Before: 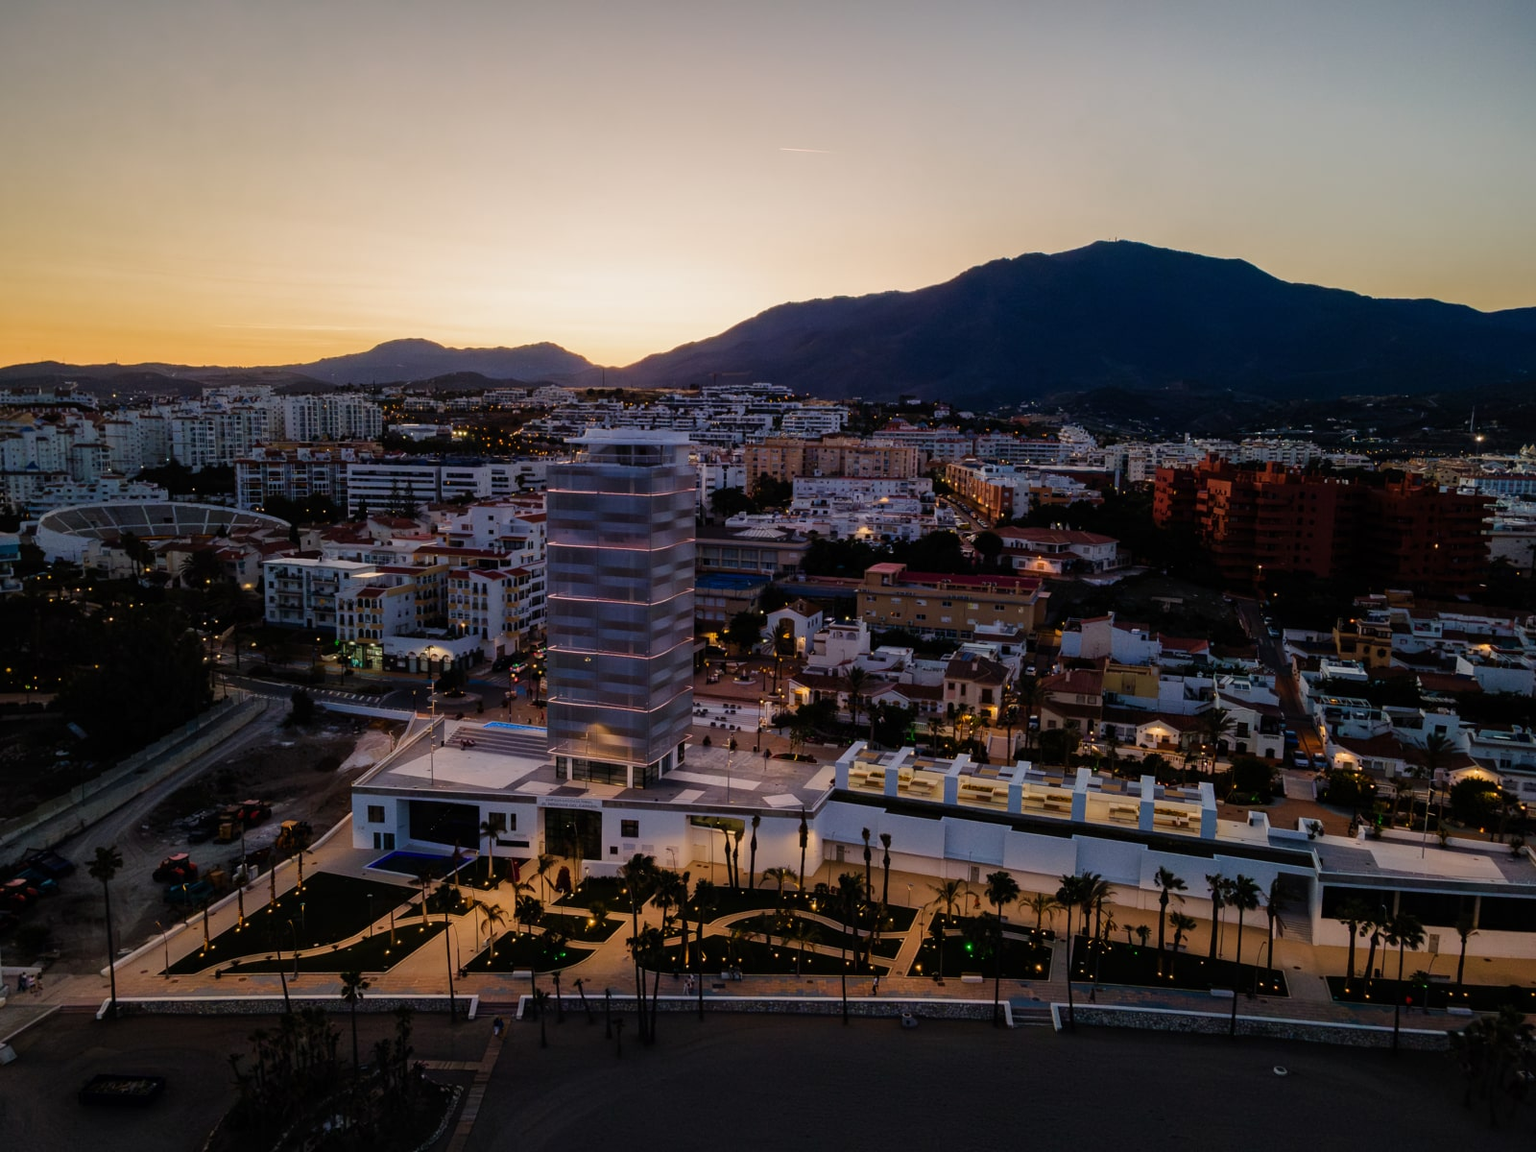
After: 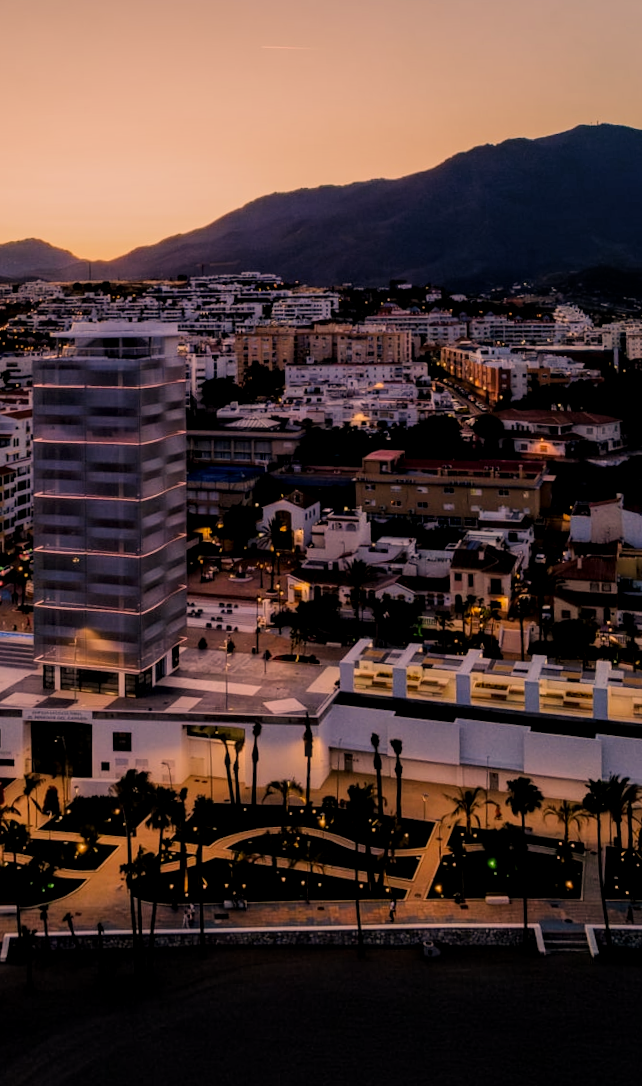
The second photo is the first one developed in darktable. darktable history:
color correction: highlights a* 17.88, highlights b* 18.79
crop: left 33.452%, top 6.025%, right 23.155%
local contrast: detail 130%
filmic rgb: black relative exposure -7.65 EV, white relative exposure 4.56 EV, hardness 3.61, color science v6 (2022)
rotate and perspective: rotation -1.68°, lens shift (vertical) -0.146, crop left 0.049, crop right 0.912, crop top 0.032, crop bottom 0.96
